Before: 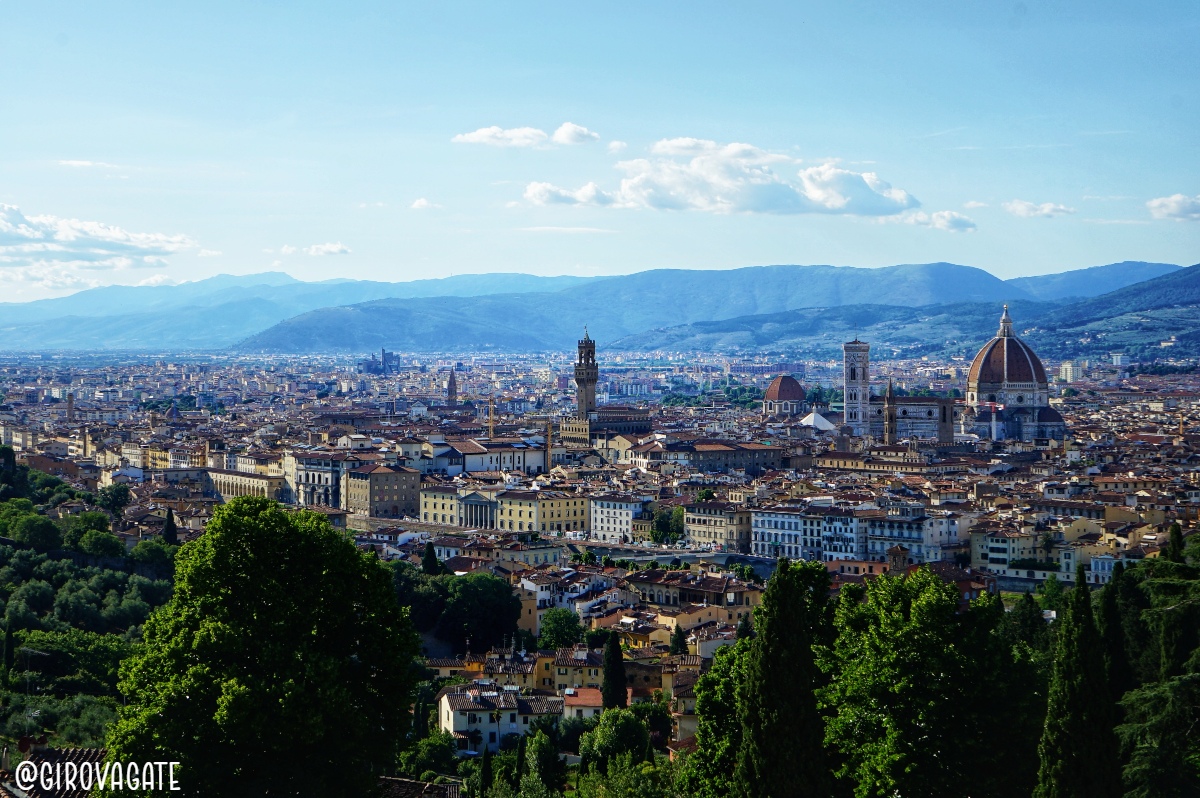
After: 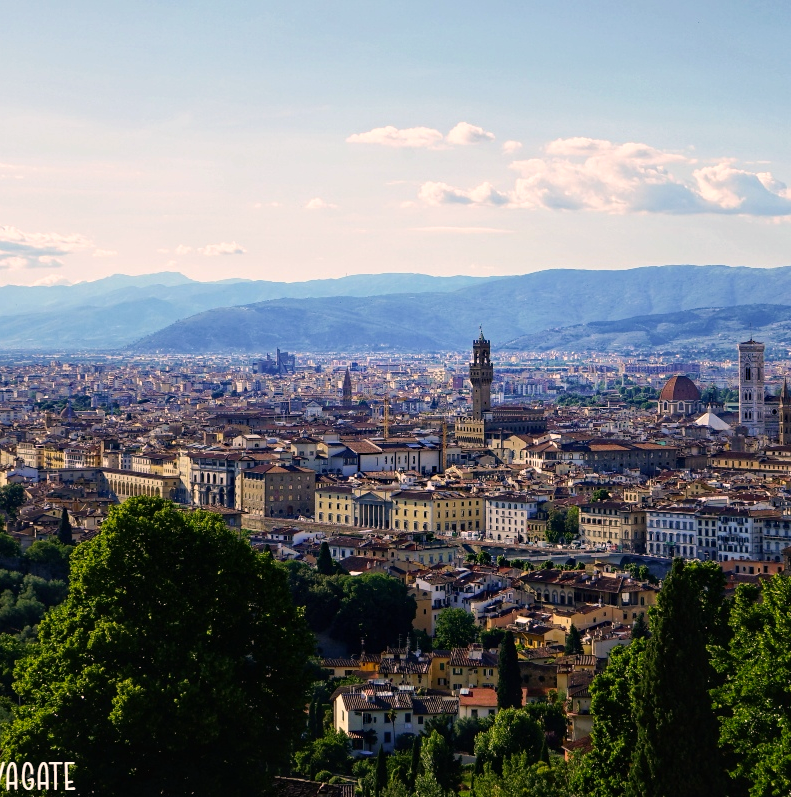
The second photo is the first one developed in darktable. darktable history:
crop and rotate: left 8.776%, right 25.241%
haze removal: compatibility mode true
color correction: highlights a* 12.05, highlights b* 11.48
